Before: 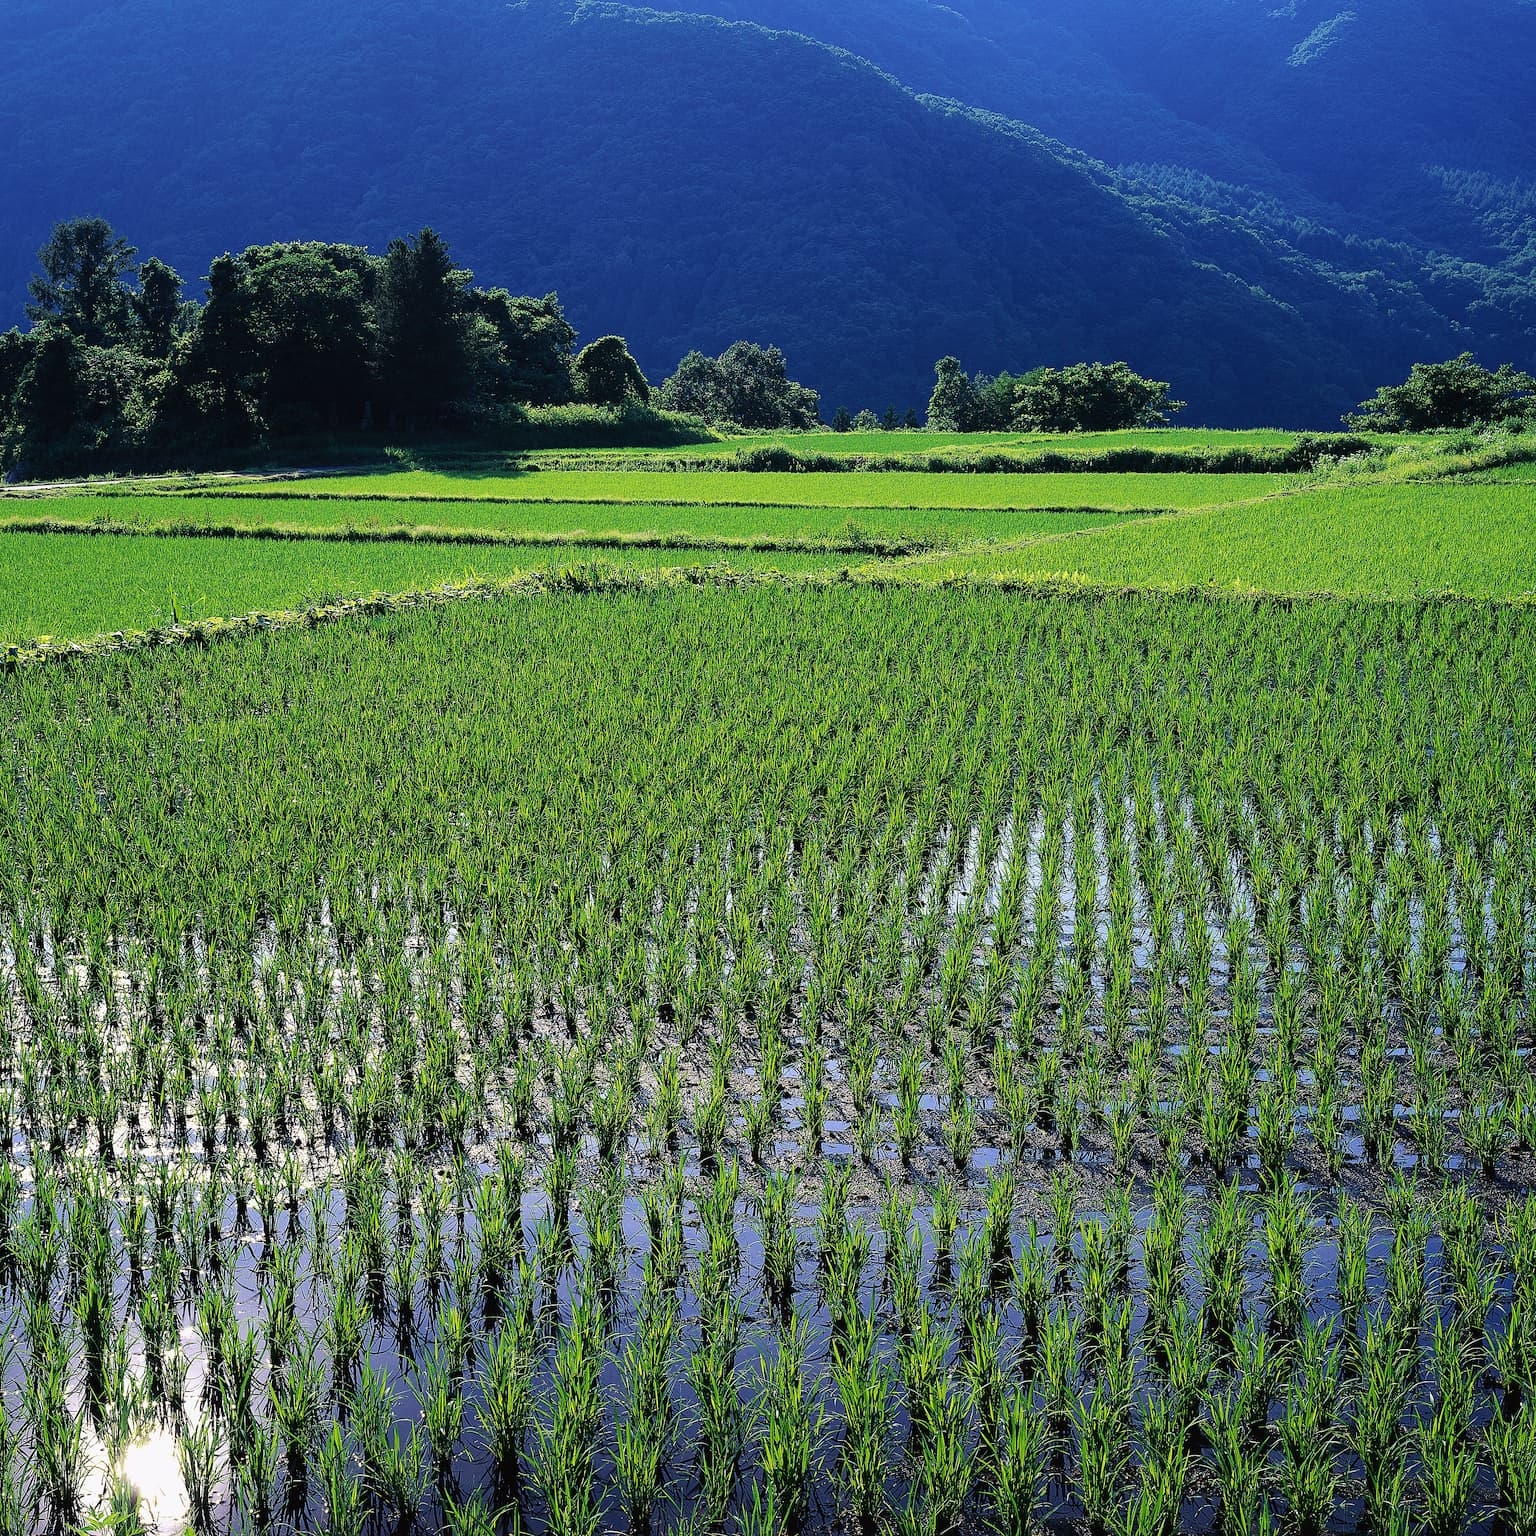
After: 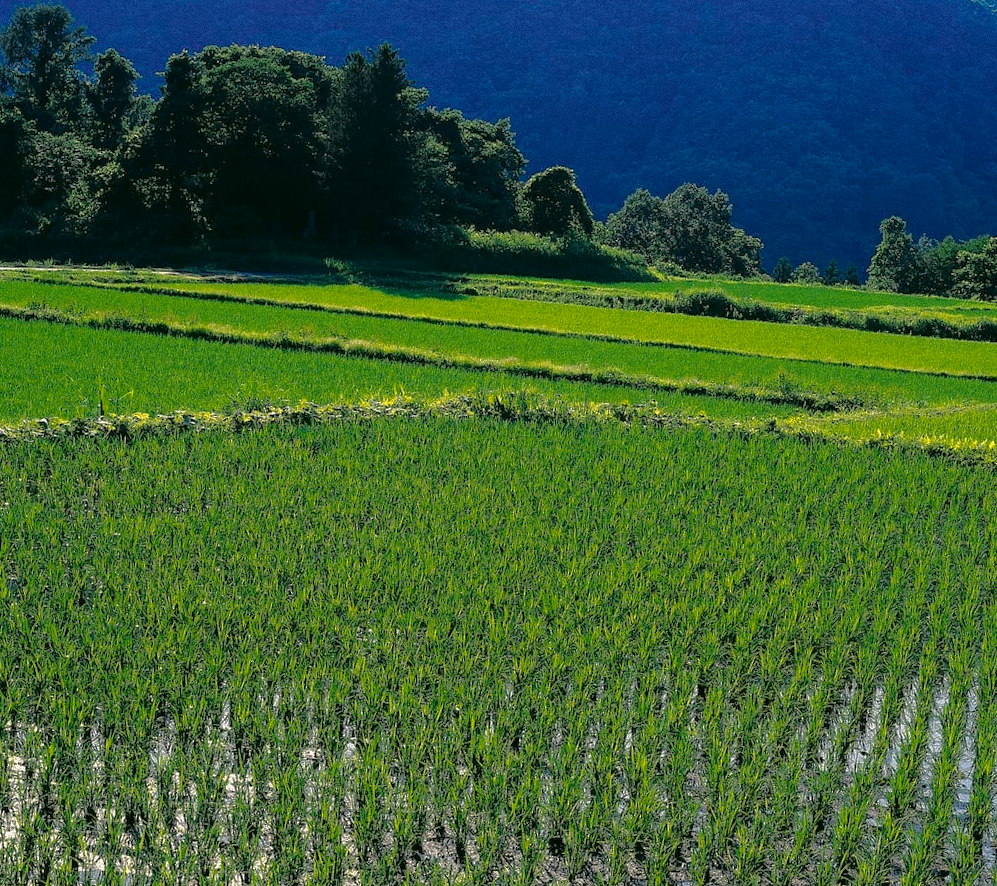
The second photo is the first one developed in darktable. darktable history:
grain: coarseness 0.09 ISO
crop and rotate: angle -4.99°, left 2.122%, top 6.945%, right 27.566%, bottom 30.519%
base curve: curves: ch0 [(0, 0) (0.841, 0.609) (1, 1)]
color balance rgb: perceptual saturation grading › global saturation 25%, perceptual brilliance grading › mid-tones 10%, perceptual brilliance grading › shadows 15%, global vibrance 20%
color correction: highlights a* 4.02, highlights b* 4.98, shadows a* -7.55, shadows b* 4.98
color zones: curves: ch0 [(0.018, 0.548) (0.197, 0.654) (0.425, 0.447) (0.605, 0.658) (0.732, 0.579)]; ch1 [(0.105, 0.531) (0.224, 0.531) (0.386, 0.39) (0.618, 0.456) (0.732, 0.456) (0.956, 0.421)]; ch2 [(0.039, 0.583) (0.215, 0.465) (0.399, 0.544) (0.465, 0.548) (0.614, 0.447) (0.724, 0.43) (0.882, 0.623) (0.956, 0.632)]
